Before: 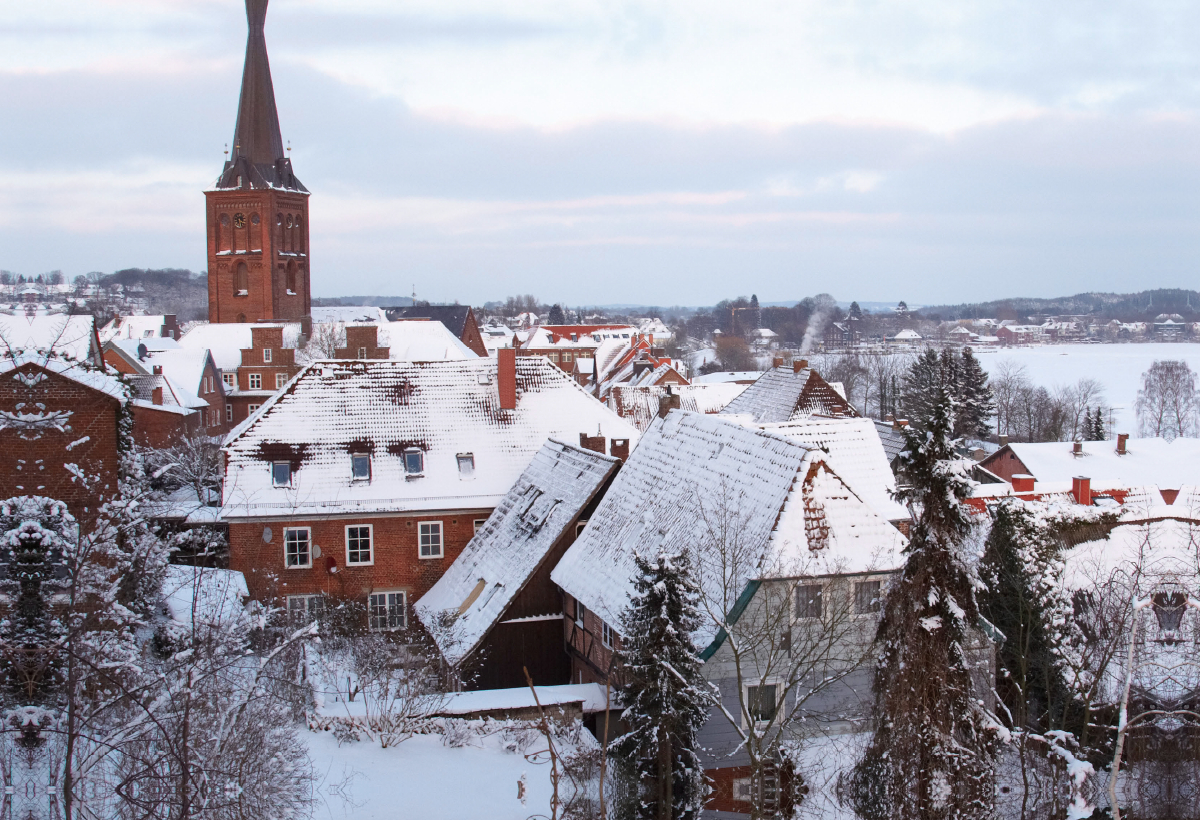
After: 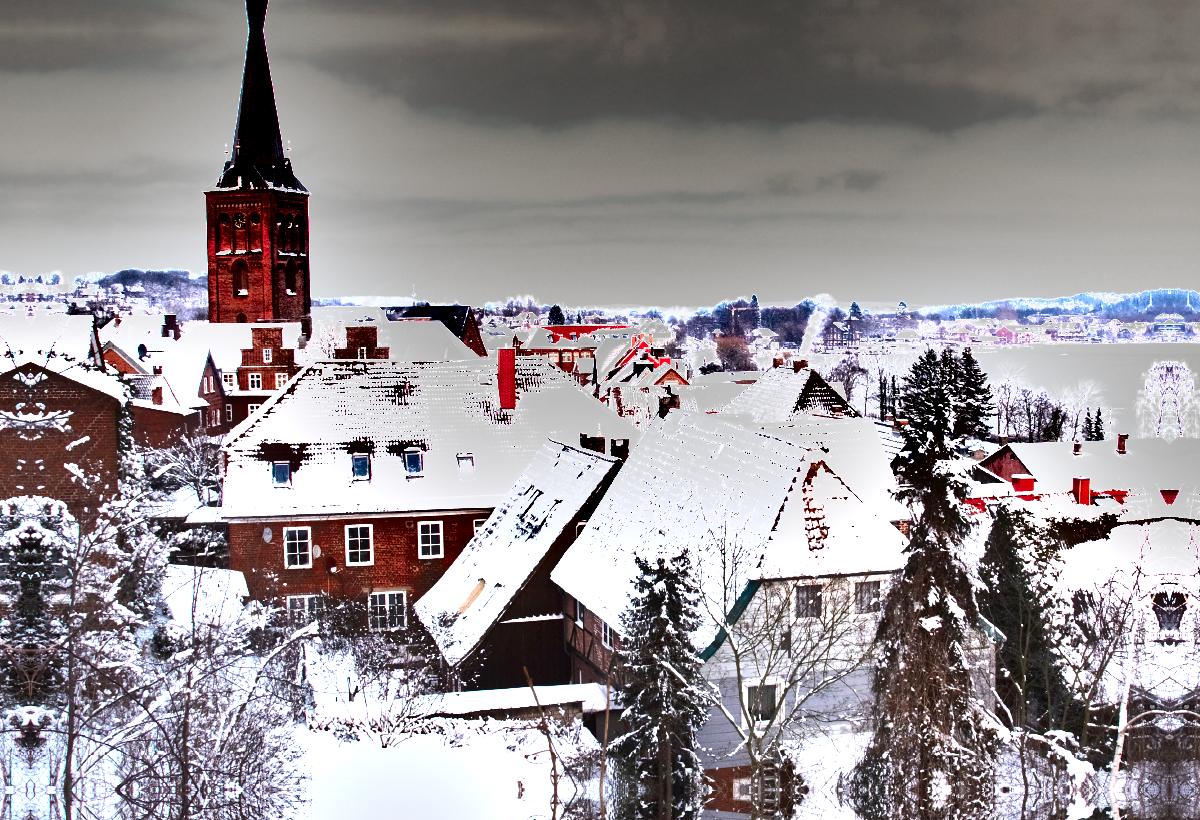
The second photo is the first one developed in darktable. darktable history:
exposure: black level correction 0, exposure 1.2 EV, compensate exposure bias true, compensate highlight preservation false
shadows and highlights: soften with gaussian
tone equalizer: -8 EV -0.75 EV, -7 EV -0.7 EV, -6 EV -0.6 EV, -5 EV -0.4 EV, -3 EV 0.4 EV, -2 EV 0.6 EV, -1 EV 0.7 EV, +0 EV 0.75 EV, edges refinement/feathering 500, mask exposure compensation -1.57 EV, preserve details no
